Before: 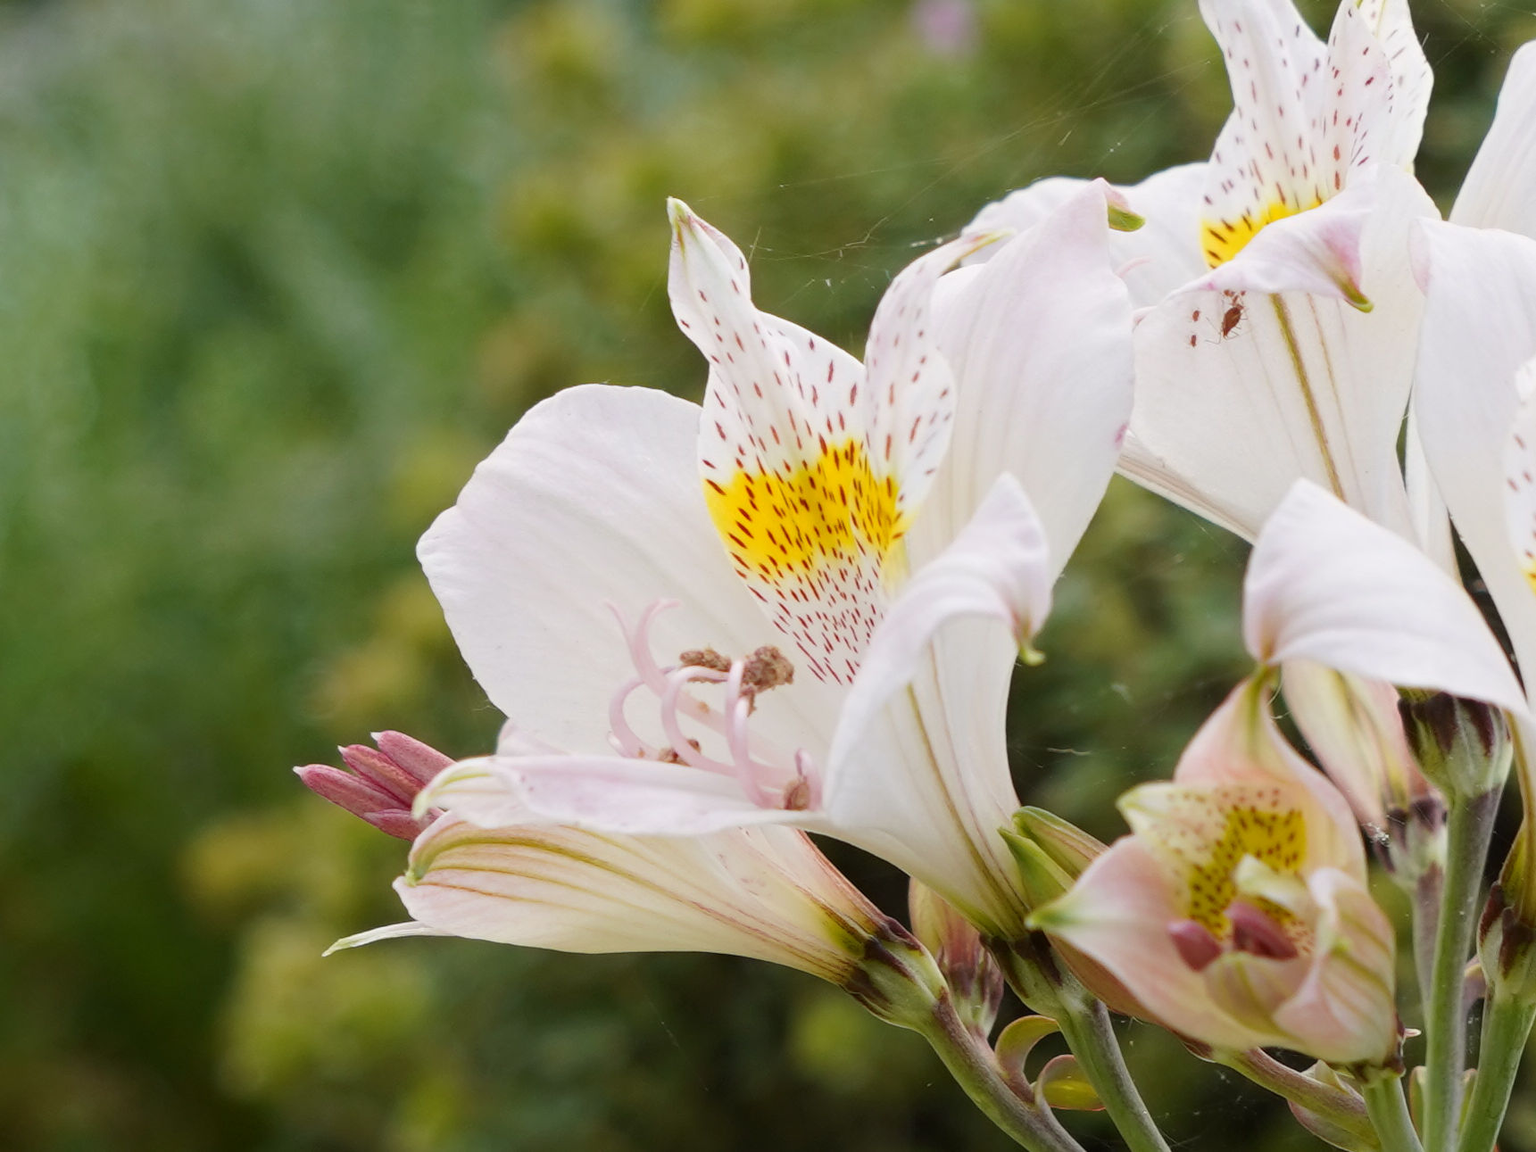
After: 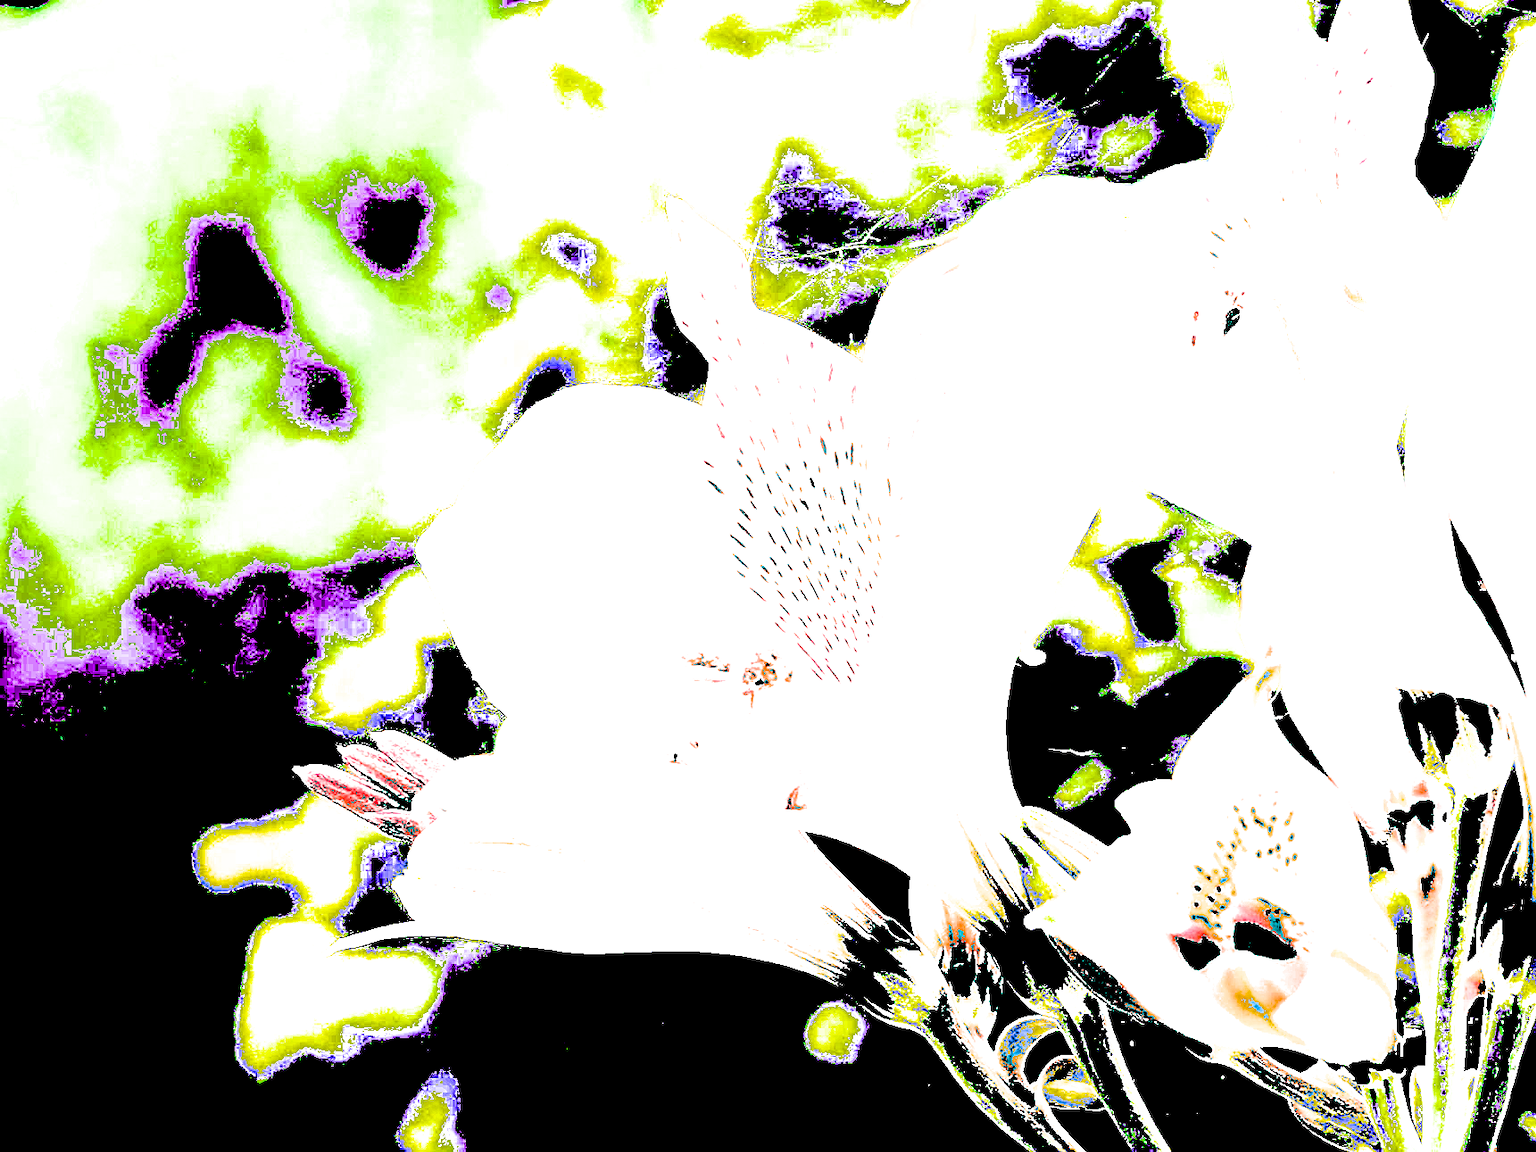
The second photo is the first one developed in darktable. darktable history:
tone equalizer: -8 EV -0.45 EV, -7 EV -0.355 EV, -6 EV -0.363 EV, -5 EV -0.239 EV, -3 EV 0.196 EV, -2 EV 0.314 EV, -1 EV 0.397 EV, +0 EV 0.418 EV, edges refinement/feathering 500, mask exposure compensation -1.57 EV, preserve details no
sharpen: on, module defaults
exposure: black level correction 0.099, exposure 3.073 EV, compensate highlight preservation false
filmic rgb: middle gray luminance 28.82%, black relative exposure -10.3 EV, white relative exposure 5.5 EV, target black luminance 0%, hardness 3.92, latitude 1.11%, contrast 1.127, highlights saturation mix 4.3%, shadows ↔ highlights balance 14.68%, color science v6 (2022)
